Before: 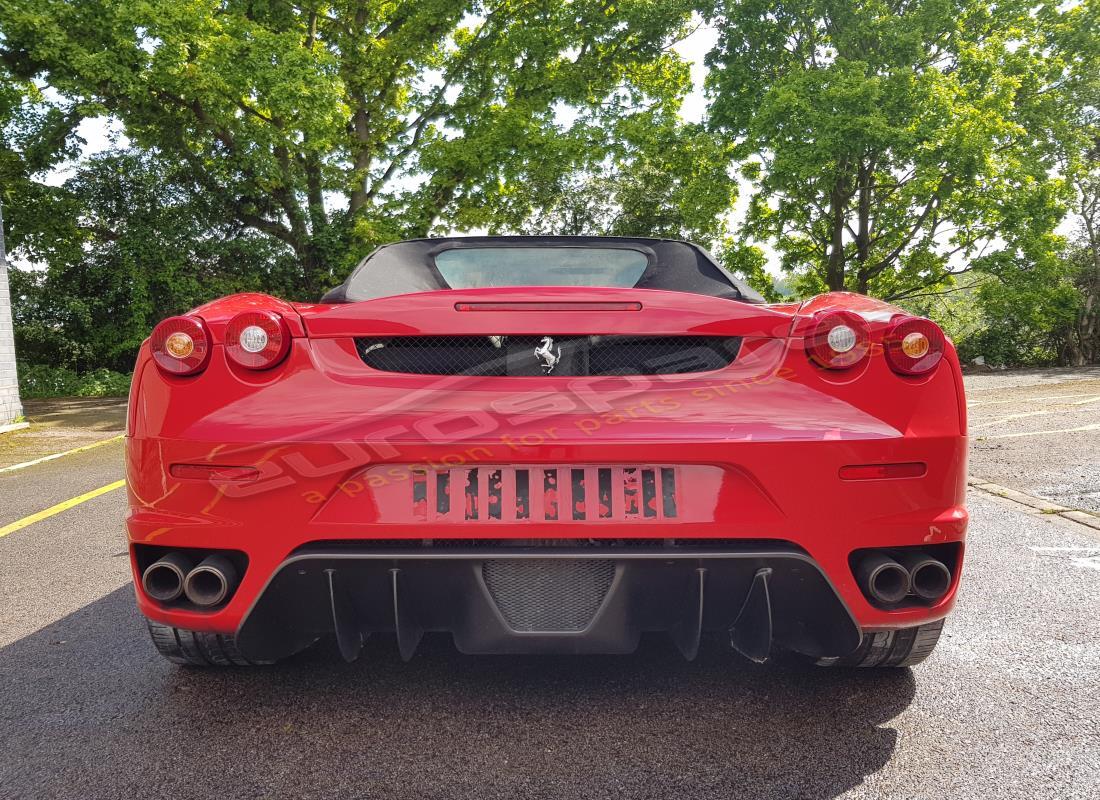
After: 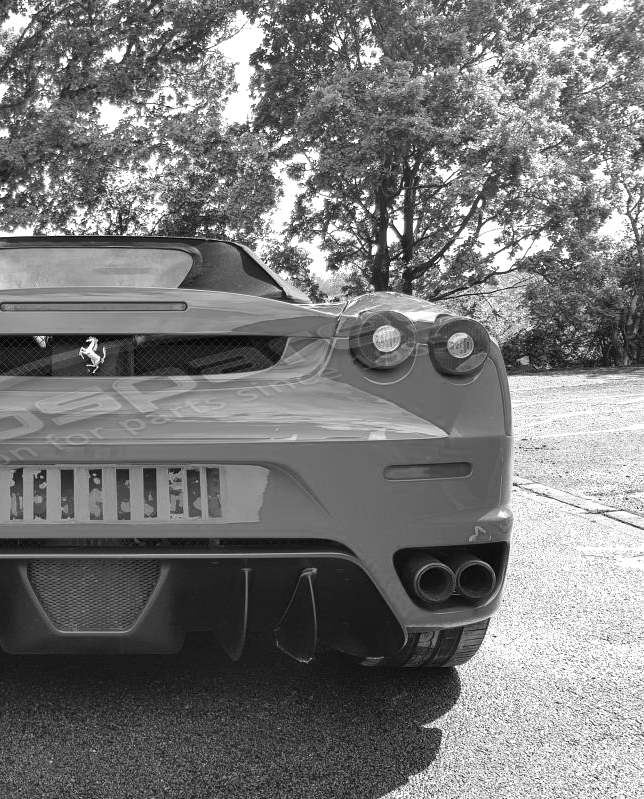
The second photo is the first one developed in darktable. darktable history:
monochrome: a 32, b 64, size 2.3, highlights 1
crop: left 41.402%
tone equalizer: -8 EV -0.417 EV, -7 EV -0.389 EV, -6 EV -0.333 EV, -5 EV -0.222 EV, -3 EV 0.222 EV, -2 EV 0.333 EV, -1 EV 0.389 EV, +0 EV 0.417 EV, edges refinement/feathering 500, mask exposure compensation -1.57 EV, preserve details no
